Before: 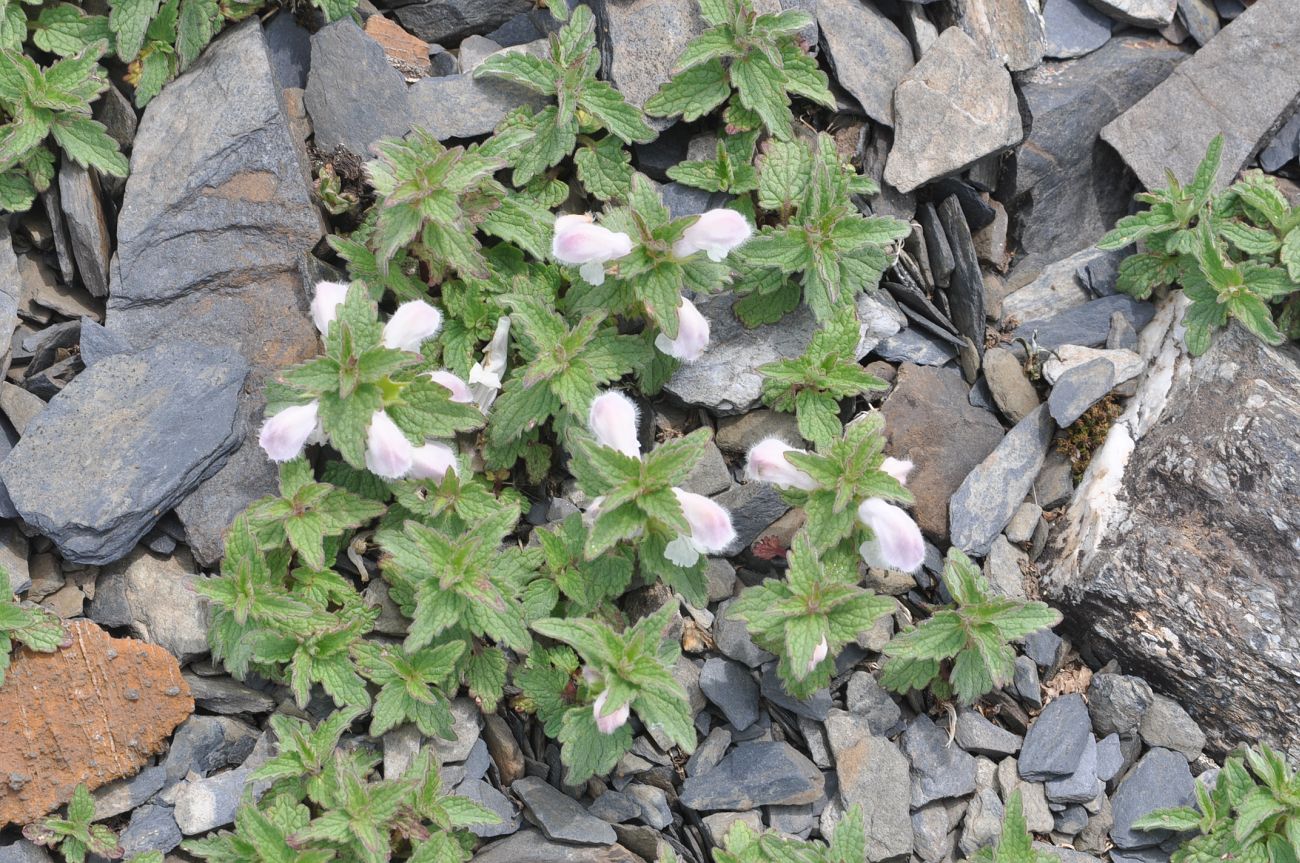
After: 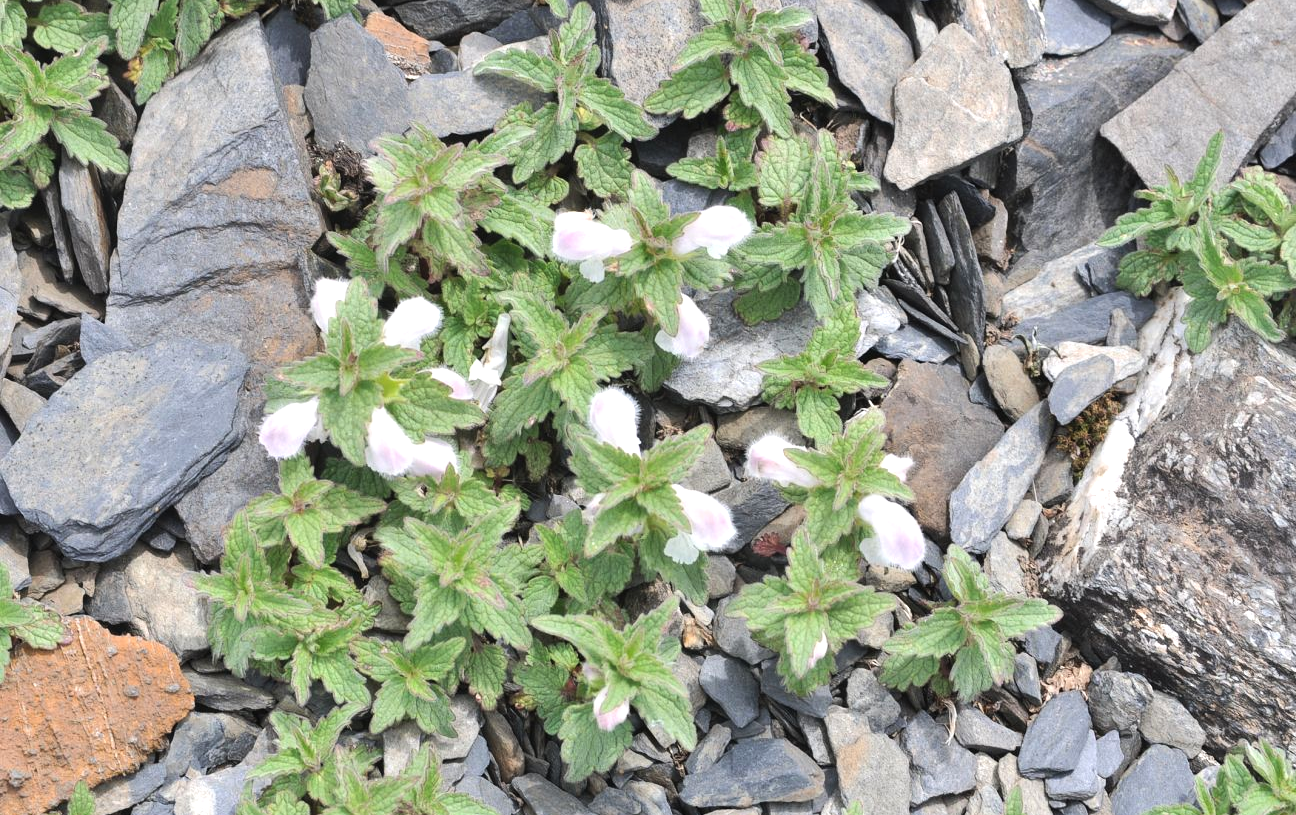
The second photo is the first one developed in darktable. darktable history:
crop: top 0.372%, right 0.264%, bottom 5.104%
tone equalizer: -8 EV -0.421 EV, -7 EV -0.4 EV, -6 EV -0.332 EV, -5 EV -0.189 EV, -3 EV 0.252 EV, -2 EV 0.356 EV, -1 EV 0.382 EV, +0 EV 0.44 EV, edges refinement/feathering 500, mask exposure compensation -1.57 EV, preserve details no
contrast brightness saturation: contrast 0.053, brightness 0.07, saturation 0.009
